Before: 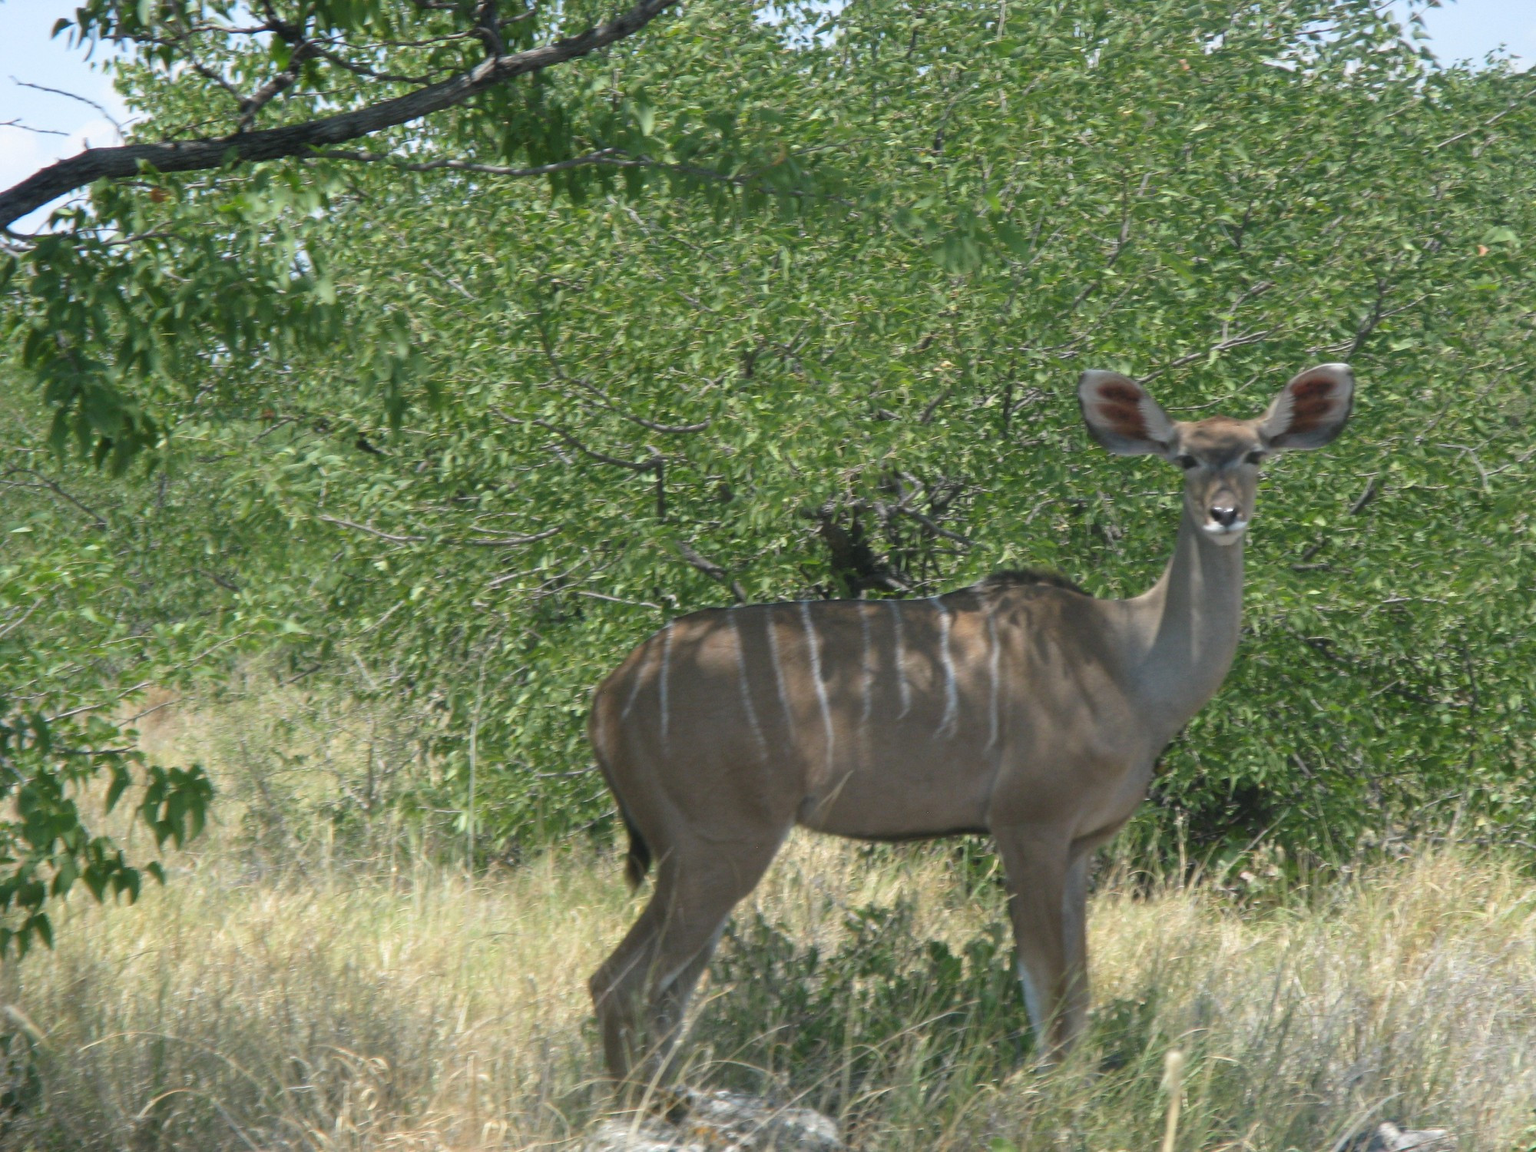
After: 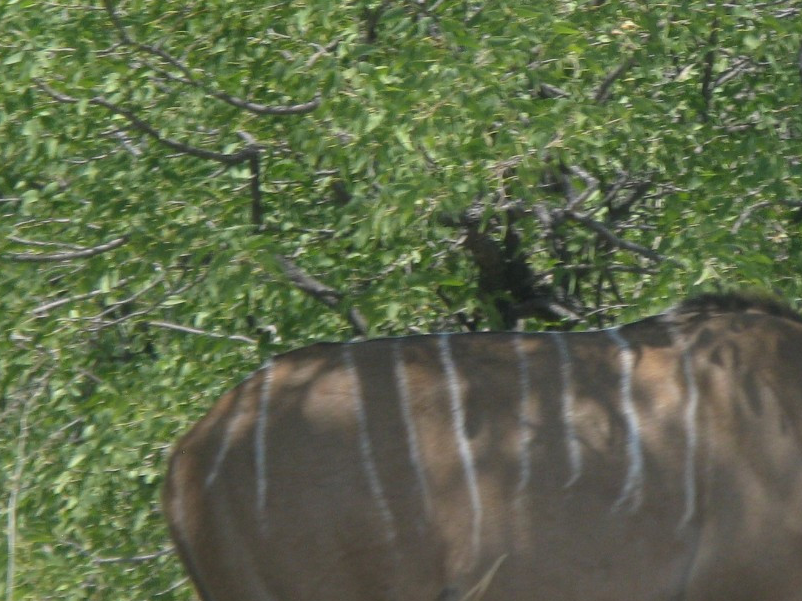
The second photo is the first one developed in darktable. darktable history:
crop: left 30.224%, top 29.943%, right 29.663%, bottom 29.95%
